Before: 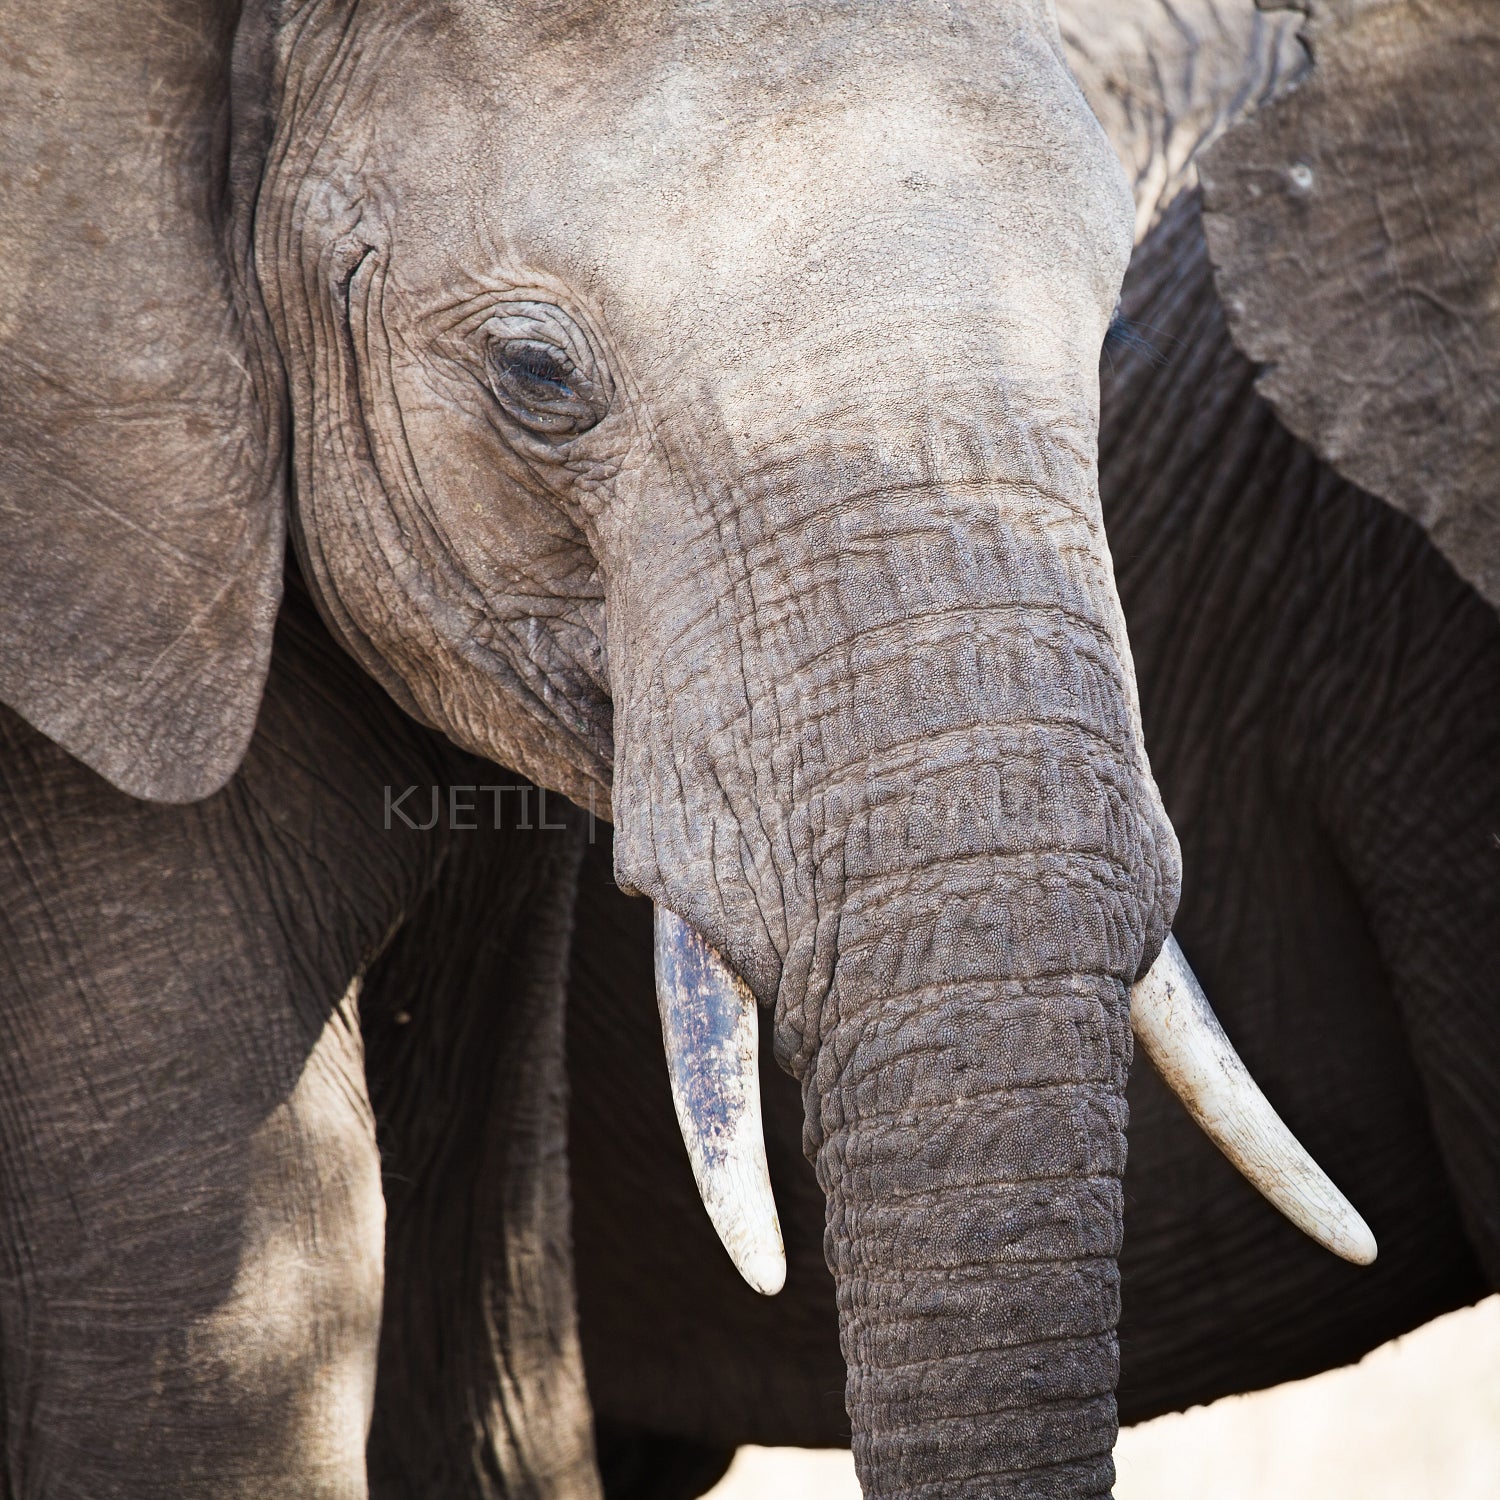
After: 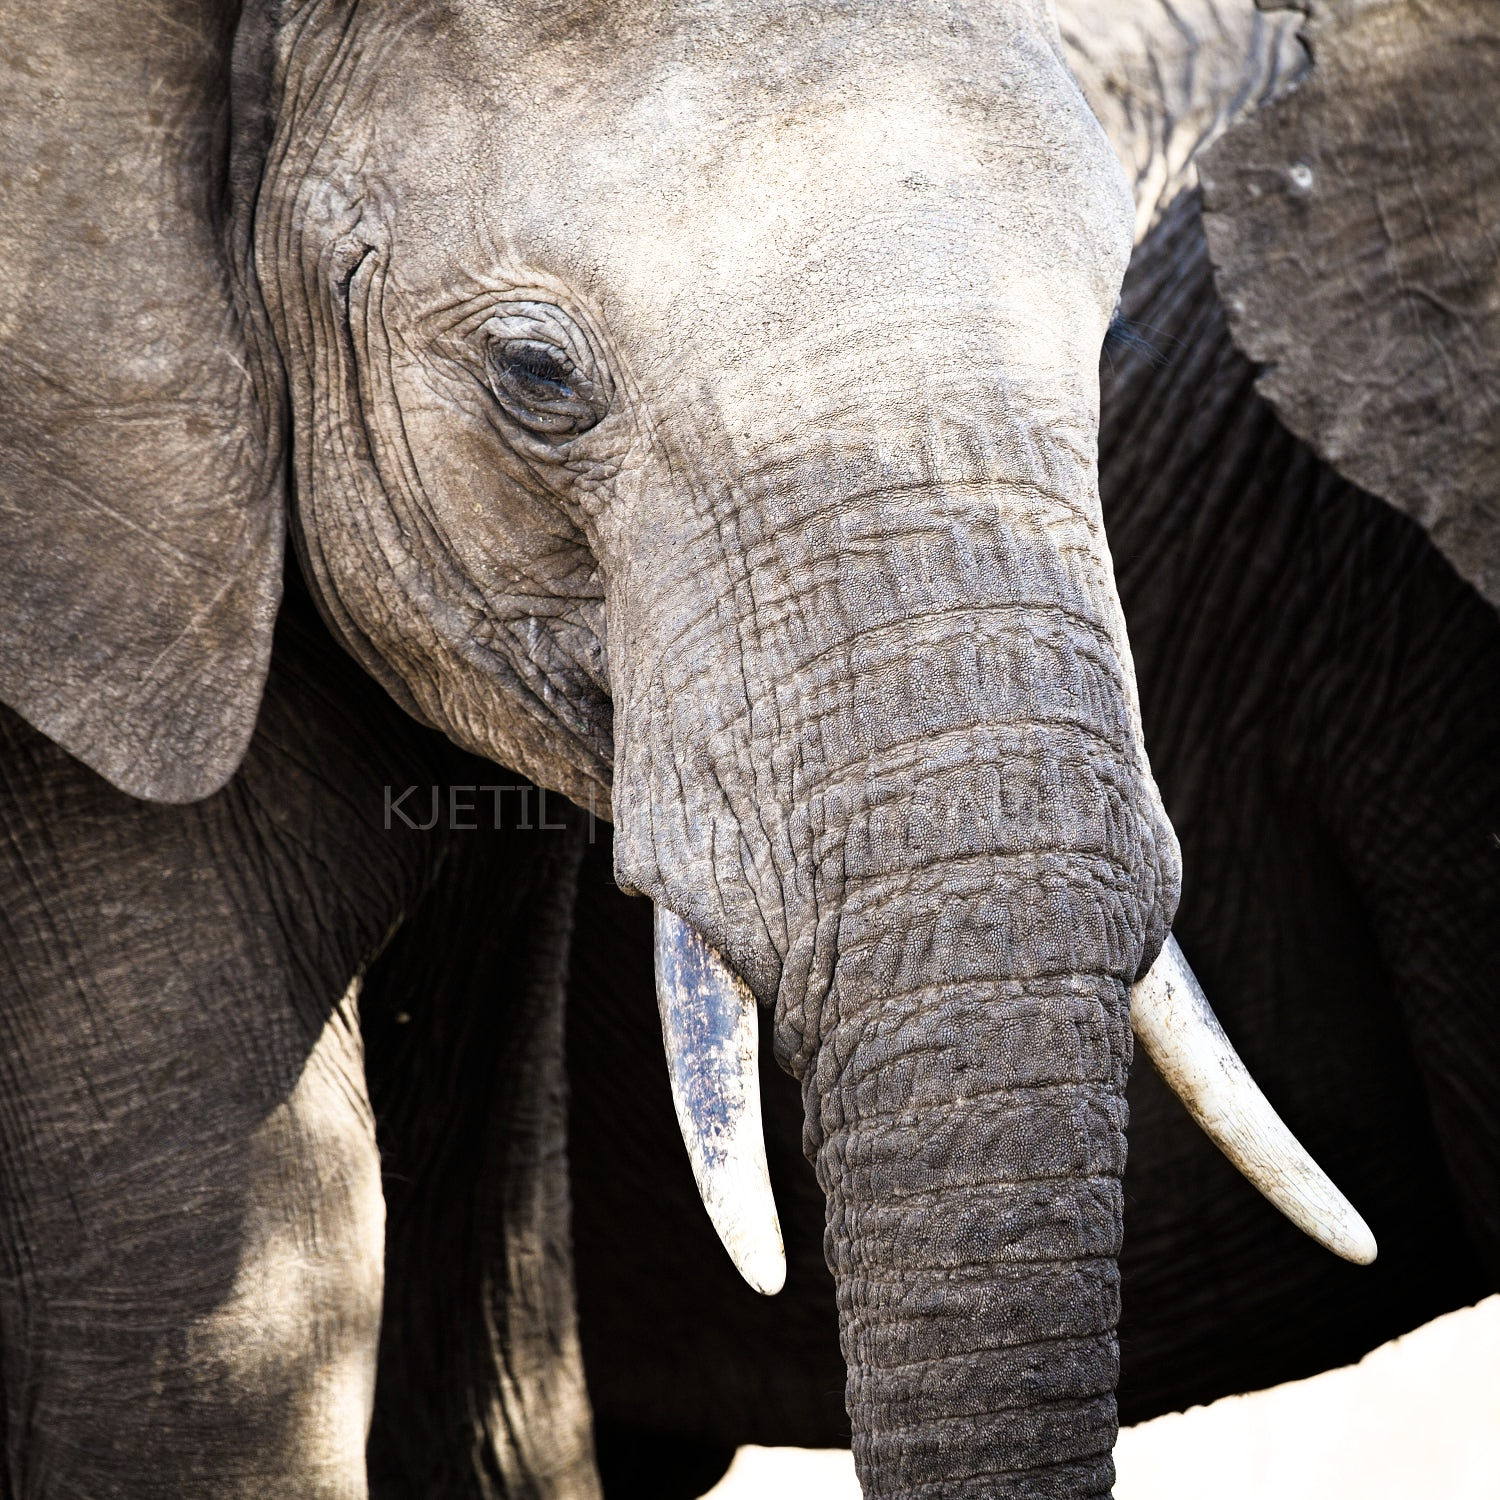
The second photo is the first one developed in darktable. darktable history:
color contrast: green-magenta contrast 0.8, blue-yellow contrast 1.1, unbound 0
filmic rgb: white relative exposure 2.34 EV, hardness 6.59
